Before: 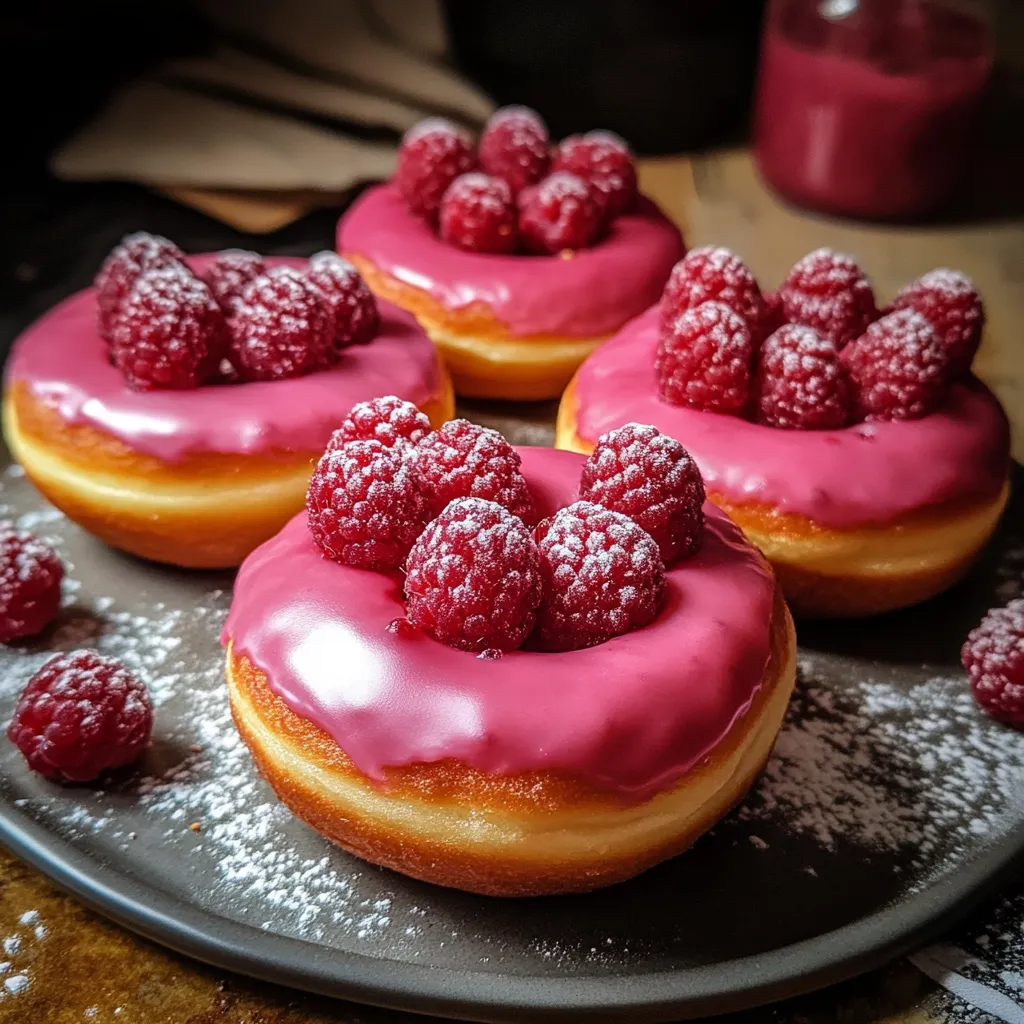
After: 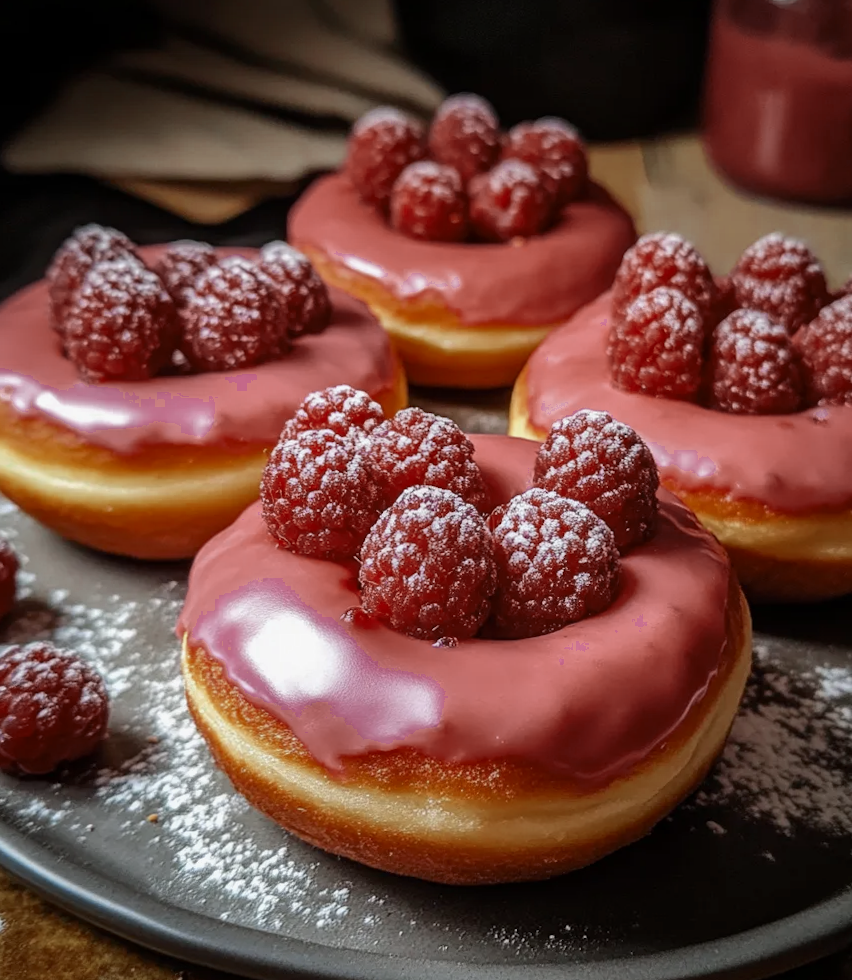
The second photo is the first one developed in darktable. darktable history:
shadows and highlights: shadows -20.28, white point adjustment -2.08, highlights -34.79
color zones: curves: ch0 [(0, 0.5) (0.125, 0.4) (0.25, 0.5) (0.375, 0.4) (0.5, 0.4) (0.625, 0.6) (0.75, 0.6) (0.875, 0.5)]; ch1 [(0, 0.35) (0.125, 0.45) (0.25, 0.35) (0.375, 0.35) (0.5, 0.35) (0.625, 0.35) (0.75, 0.45) (0.875, 0.35)]; ch2 [(0, 0.6) (0.125, 0.5) (0.25, 0.5) (0.375, 0.6) (0.5, 0.6) (0.625, 0.5) (0.75, 0.5) (0.875, 0.5)]
crop and rotate: angle 0.612°, left 4.074%, top 0.748%, right 11.807%, bottom 2.513%
